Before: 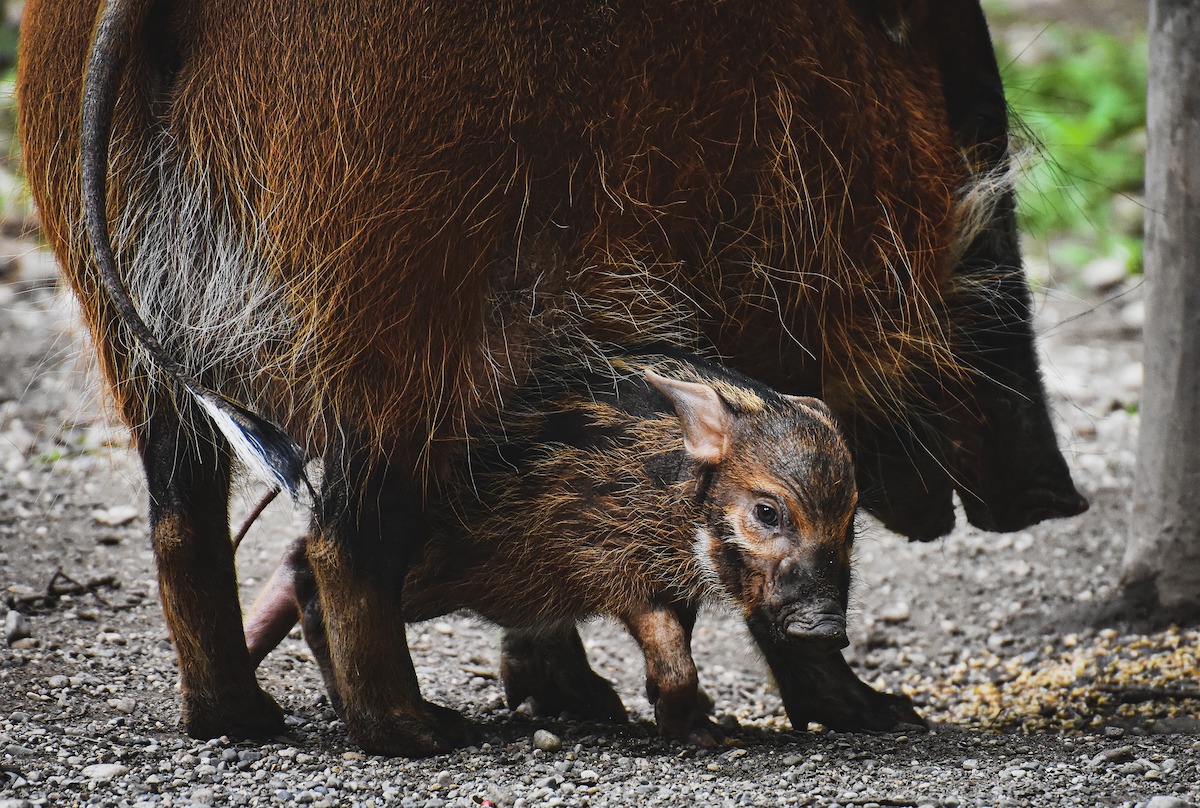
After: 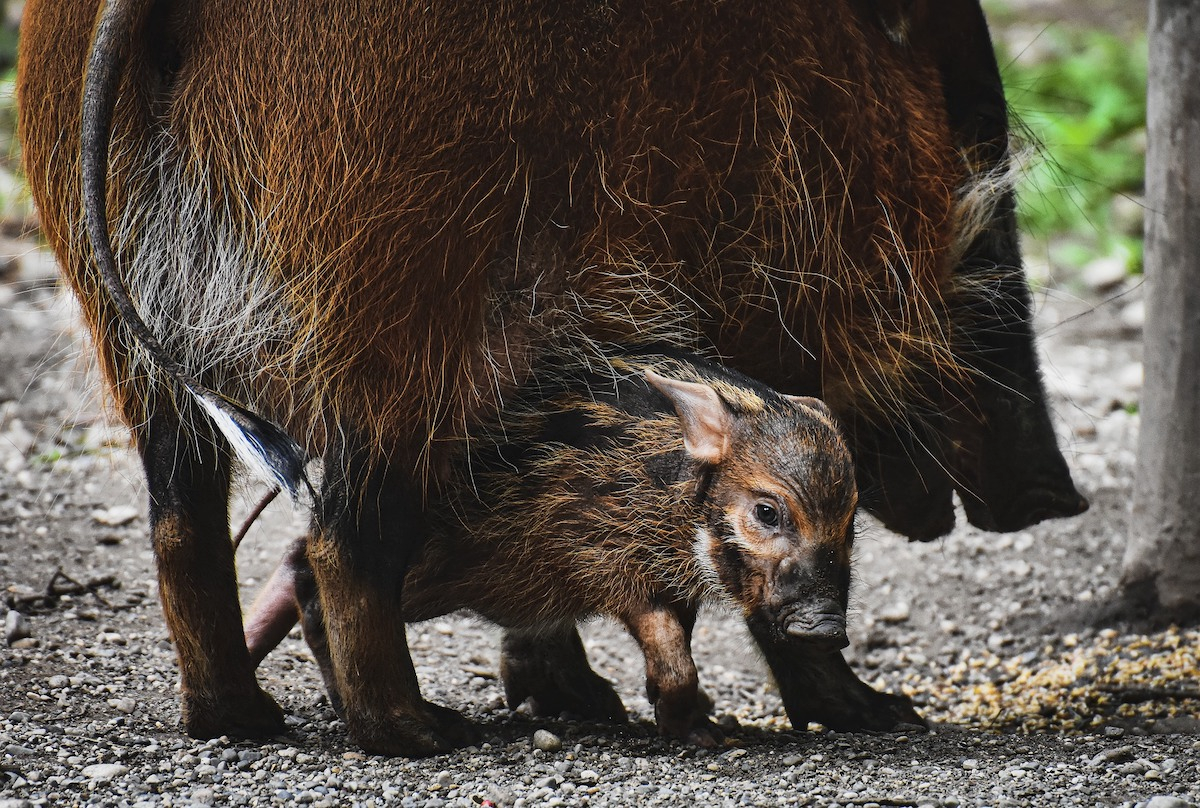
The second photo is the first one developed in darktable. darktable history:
local contrast: mode bilateral grid, contrast 20, coarseness 50, detail 129%, midtone range 0.2
